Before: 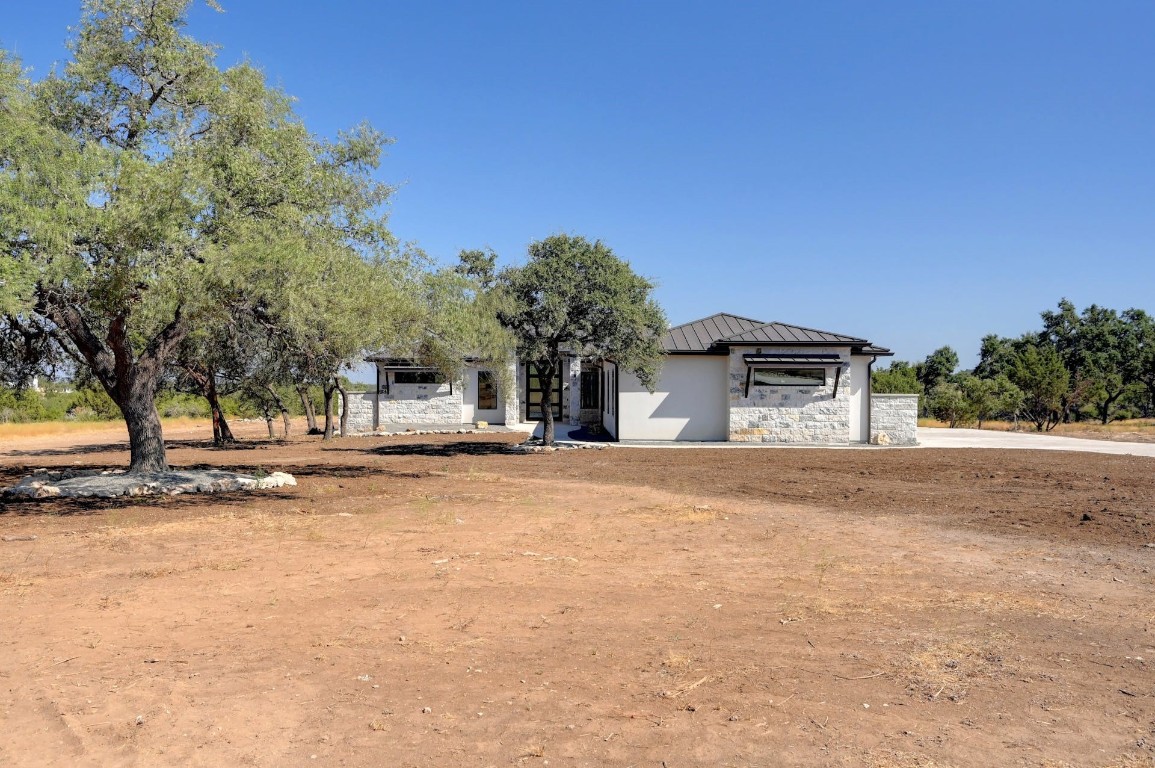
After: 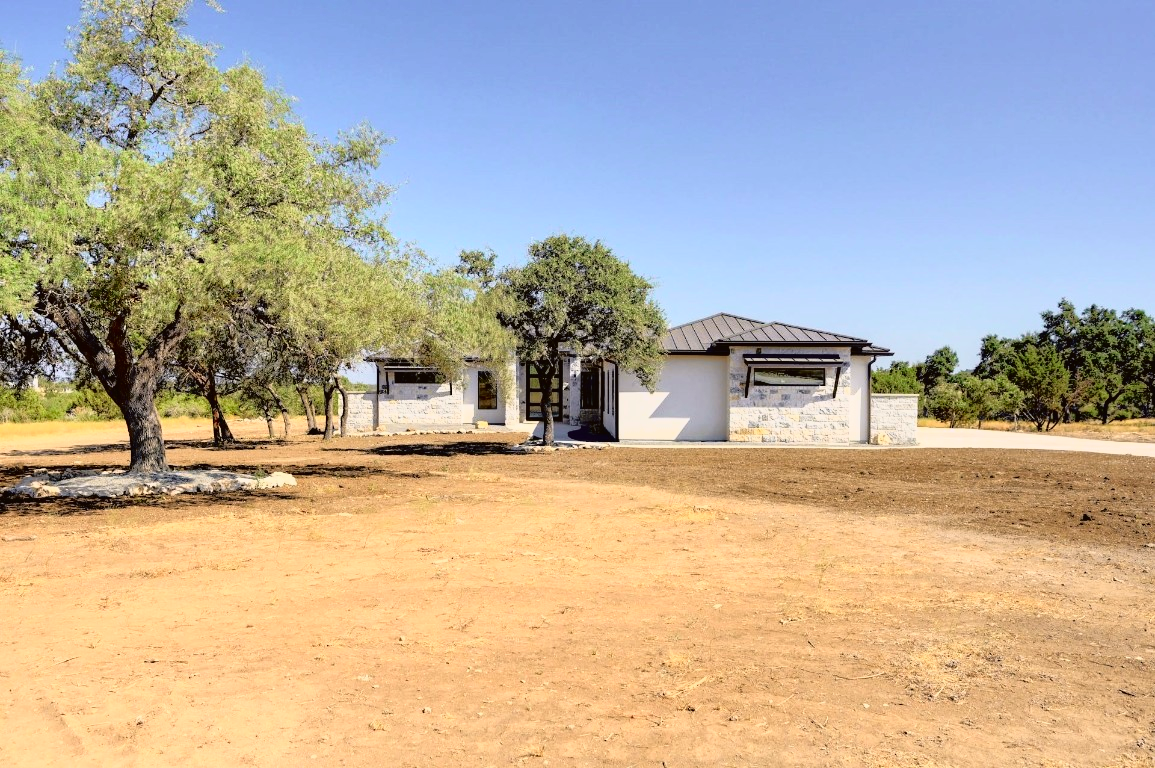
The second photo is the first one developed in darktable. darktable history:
tone curve: curves: ch0 [(0, 0.015) (0.091, 0.055) (0.184, 0.159) (0.304, 0.382) (0.492, 0.579) (0.628, 0.755) (0.832, 0.932) (0.984, 0.963)]; ch1 [(0, 0) (0.34, 0.235) (0.493, 0.5) (0.554, 0.56) (0.764, 0.815) (1, 1)]; ch2 [(0, 0) (0.44, 0.458) (0.476, 0.477) (0.542, 0.586) (0.674, 0.724) (1, 1)], color space Lab, independent channels, preserve colors none
